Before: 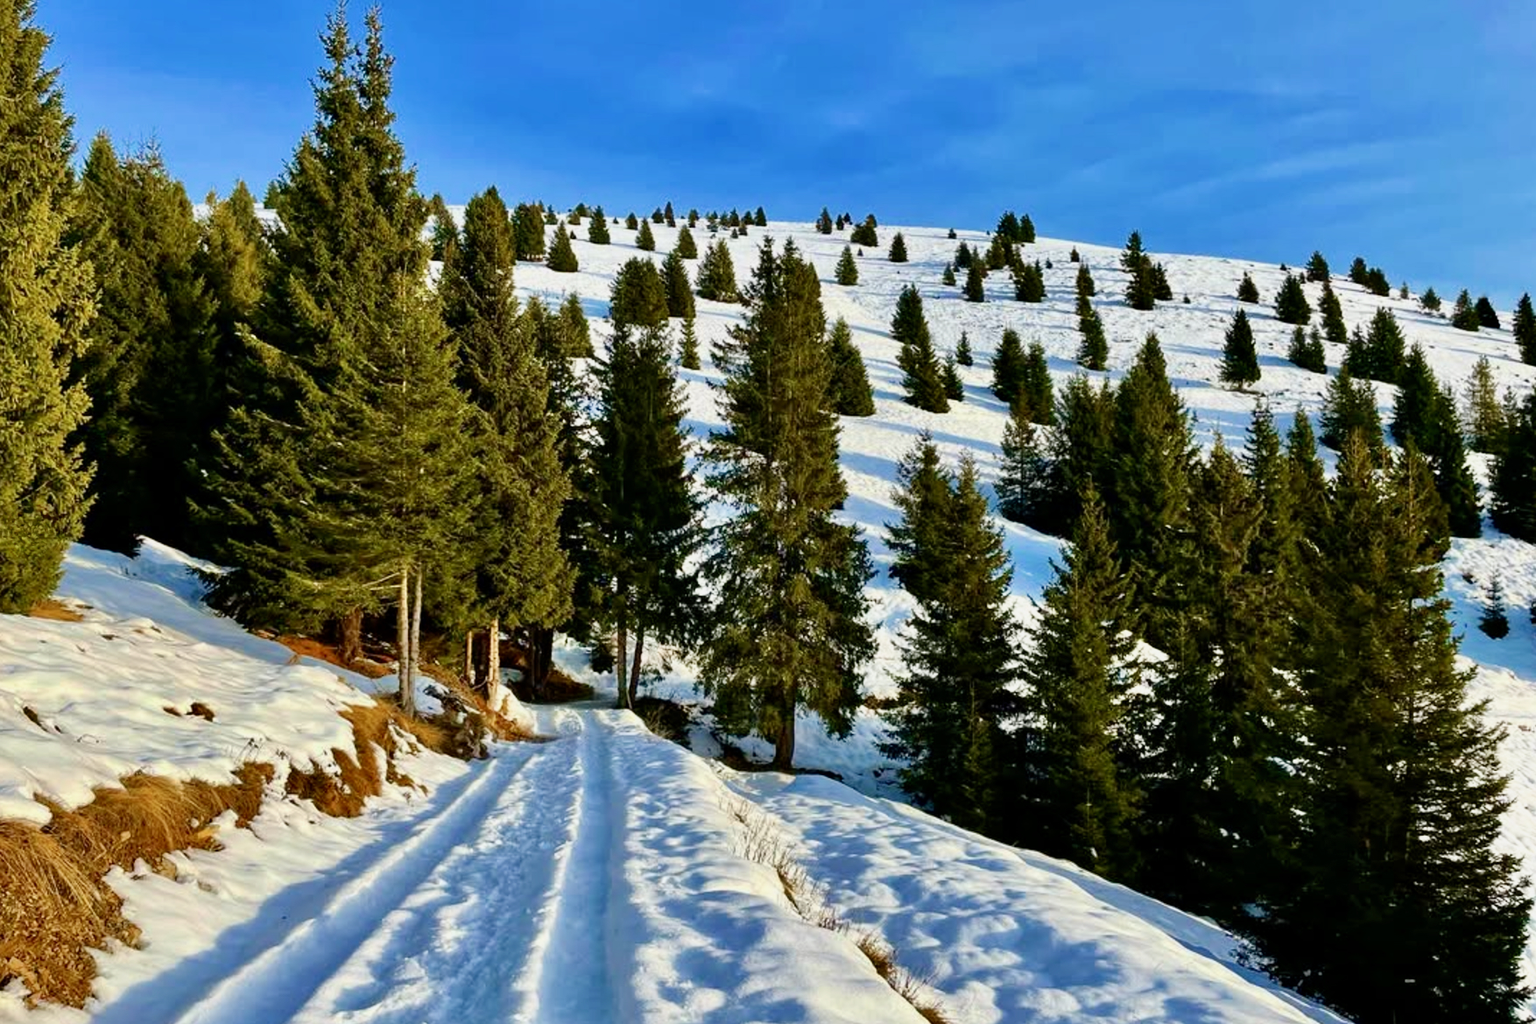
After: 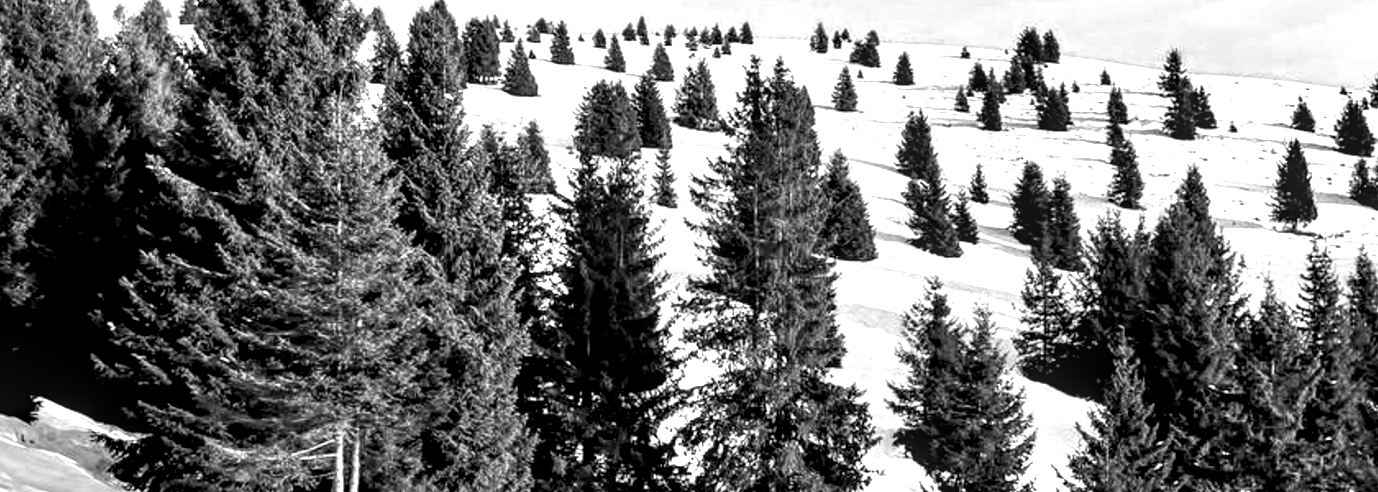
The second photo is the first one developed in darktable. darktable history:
color calibration: output gray [0.18, 0.41, 0.41, 0], illuminant same as pipeline (D50), adaptation XYZ, x 0.347, y 0.359, temperature 5022.28 K
crop: left 6.985%, top 18.365%, right 14.405%, bottom 39.486%
local contrast: detail 150%
exposure: black level correction 0, exposure 1.329 EV, compensate exposure bias true, compensate highlight preservation false
tone equalizer: -8 EV -0.56 EV, edges refinement/feathering 500, mask exposure compensation -1.57 EV, preserve details no
